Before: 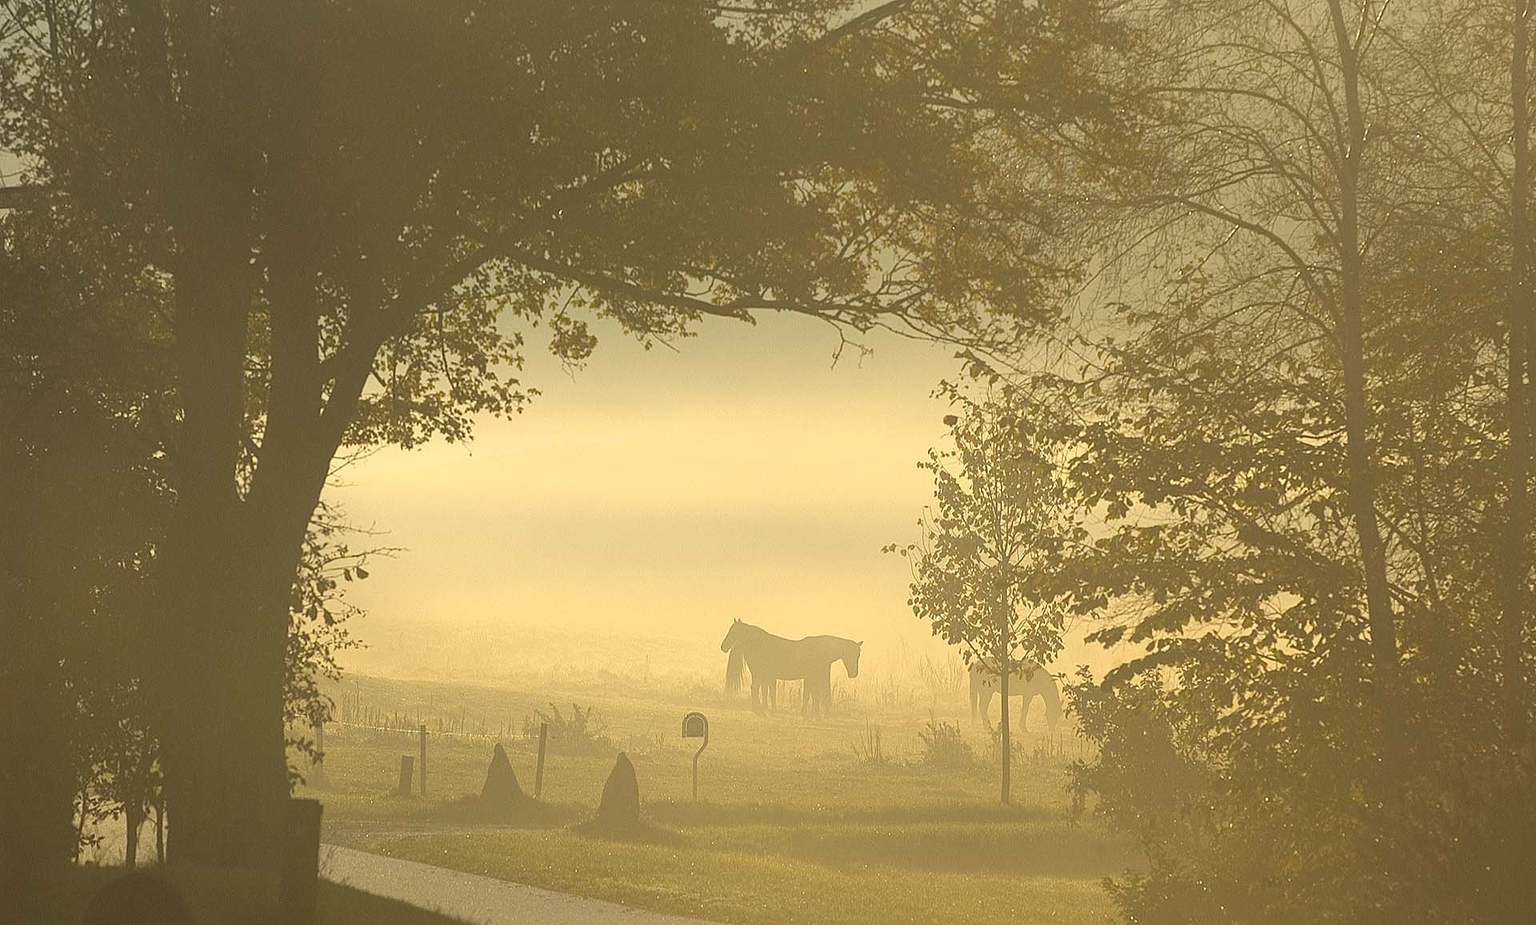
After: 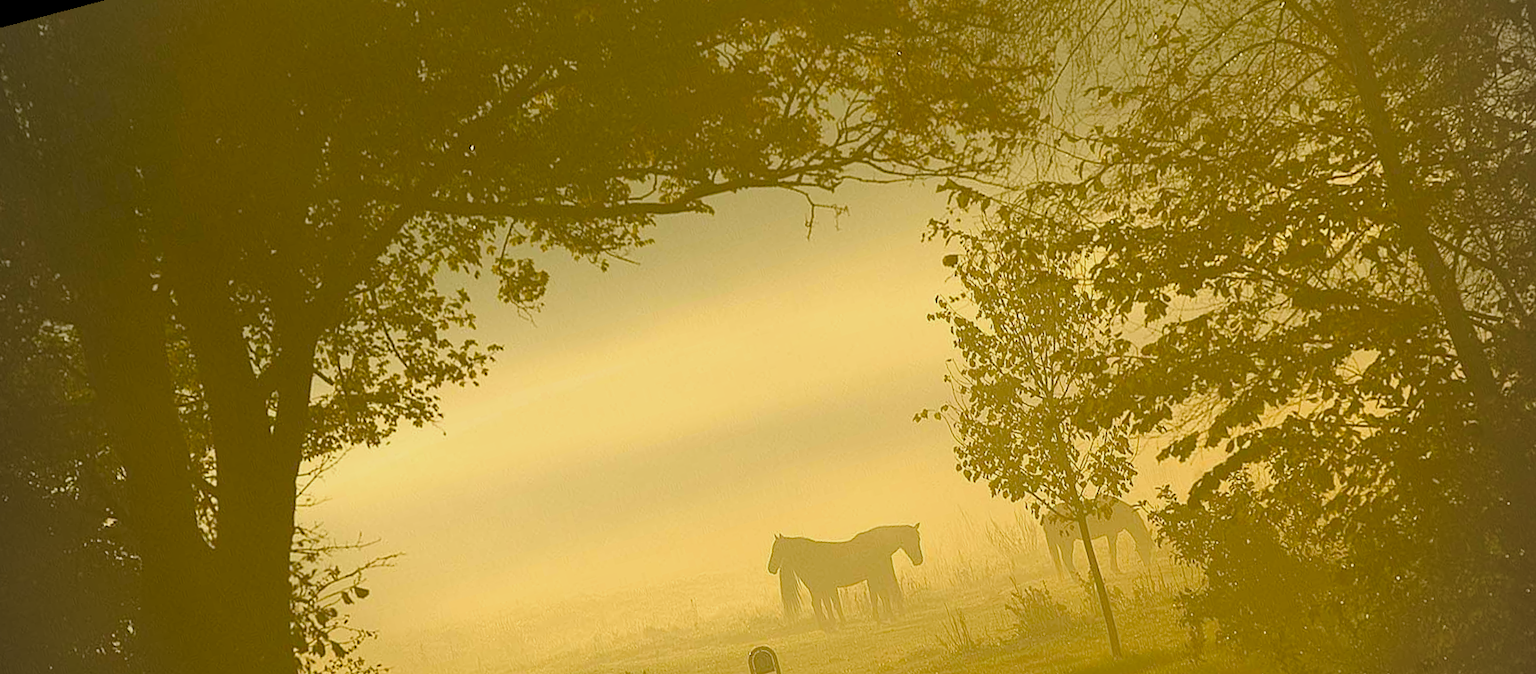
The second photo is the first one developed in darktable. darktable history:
rotate and perspective: rotation -14.8°, crop left 0.1, crop right 0.903, crop top 0.25, crop bottom 0.748
exposure: exposure -0.242 EV, compensate highlight preservation false
color balance rgb: linear chroma grading › global chroma 18.9%, perceptual saturation grading › global saturation 20%, perceptual saturation grading › highlights -25%, perceptual saturation grading › shadows 50%, global vibrance 18.93%
crop and rotate: top 0%, bottom 5.097%
vignetting: unbound false
